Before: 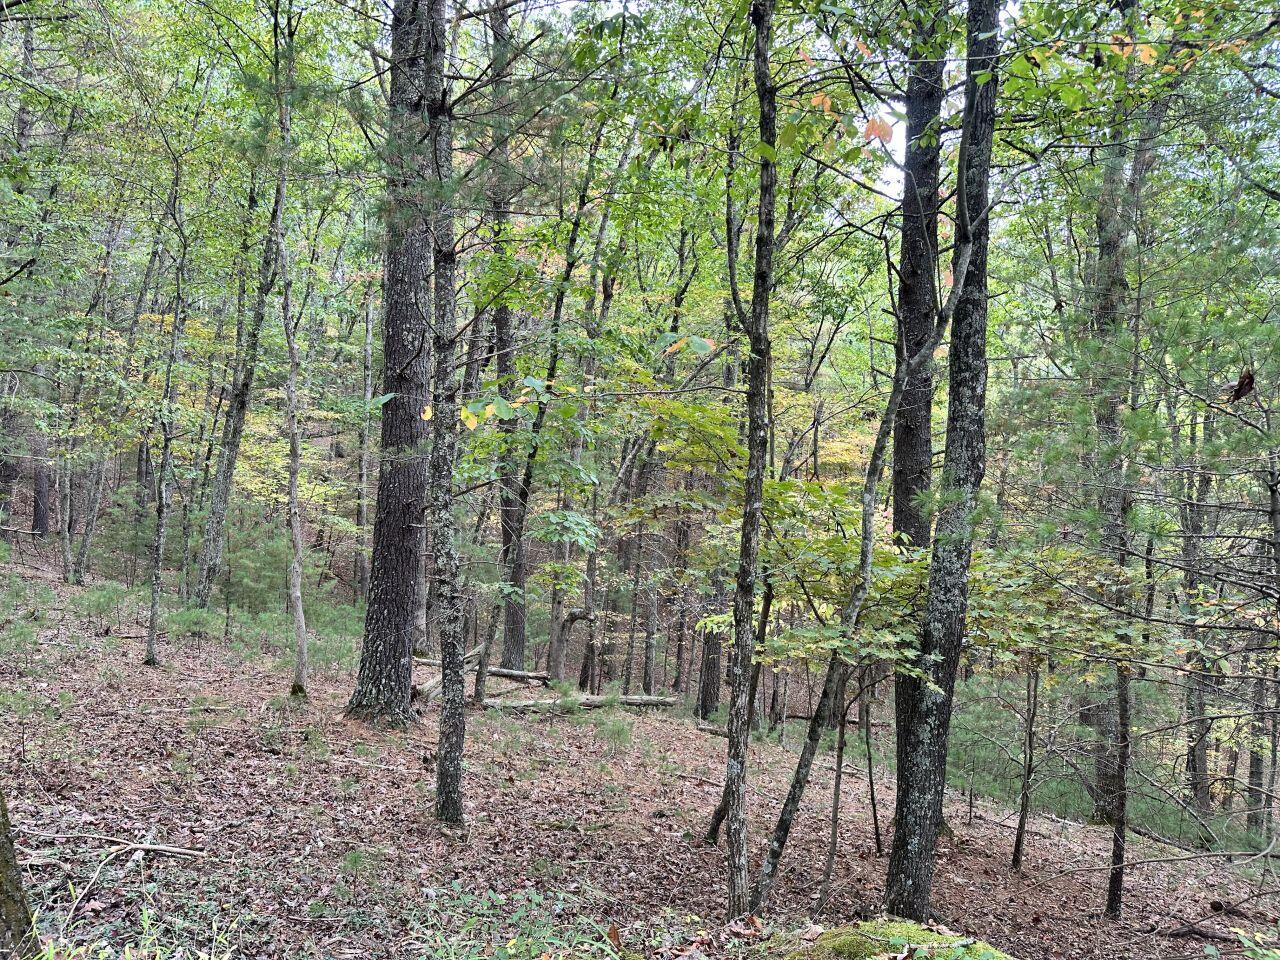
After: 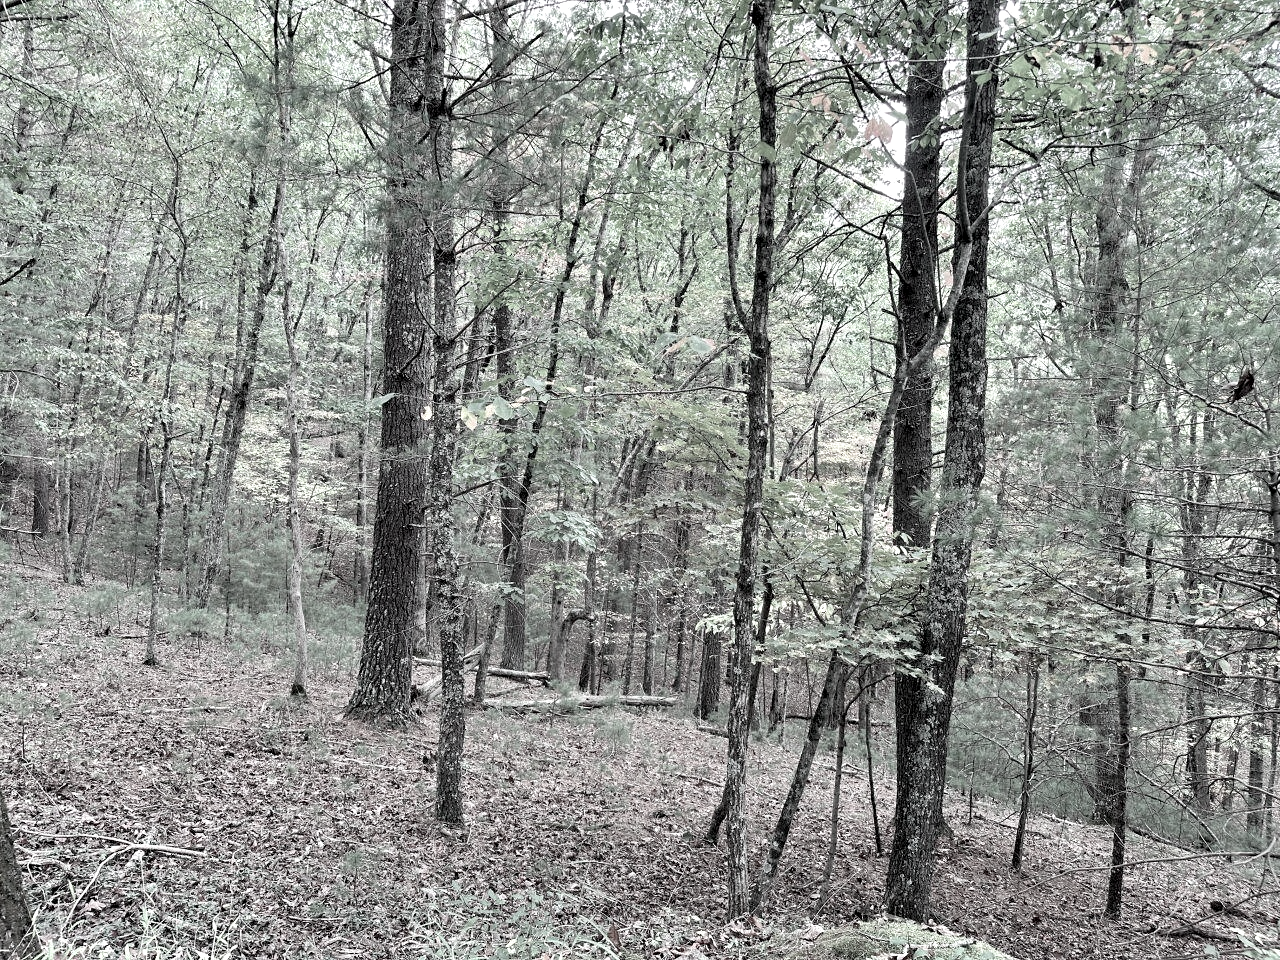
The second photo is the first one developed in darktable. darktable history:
shadows and highlights: shadows -23.08, highlights 46.15, soften with gaussian
exposure: black level correction 0.005, exposure 0.286 EV, compensate highlight preservation false
color contrast: green-magenta contrast 0.3, blue-yellow contrast 0.15
